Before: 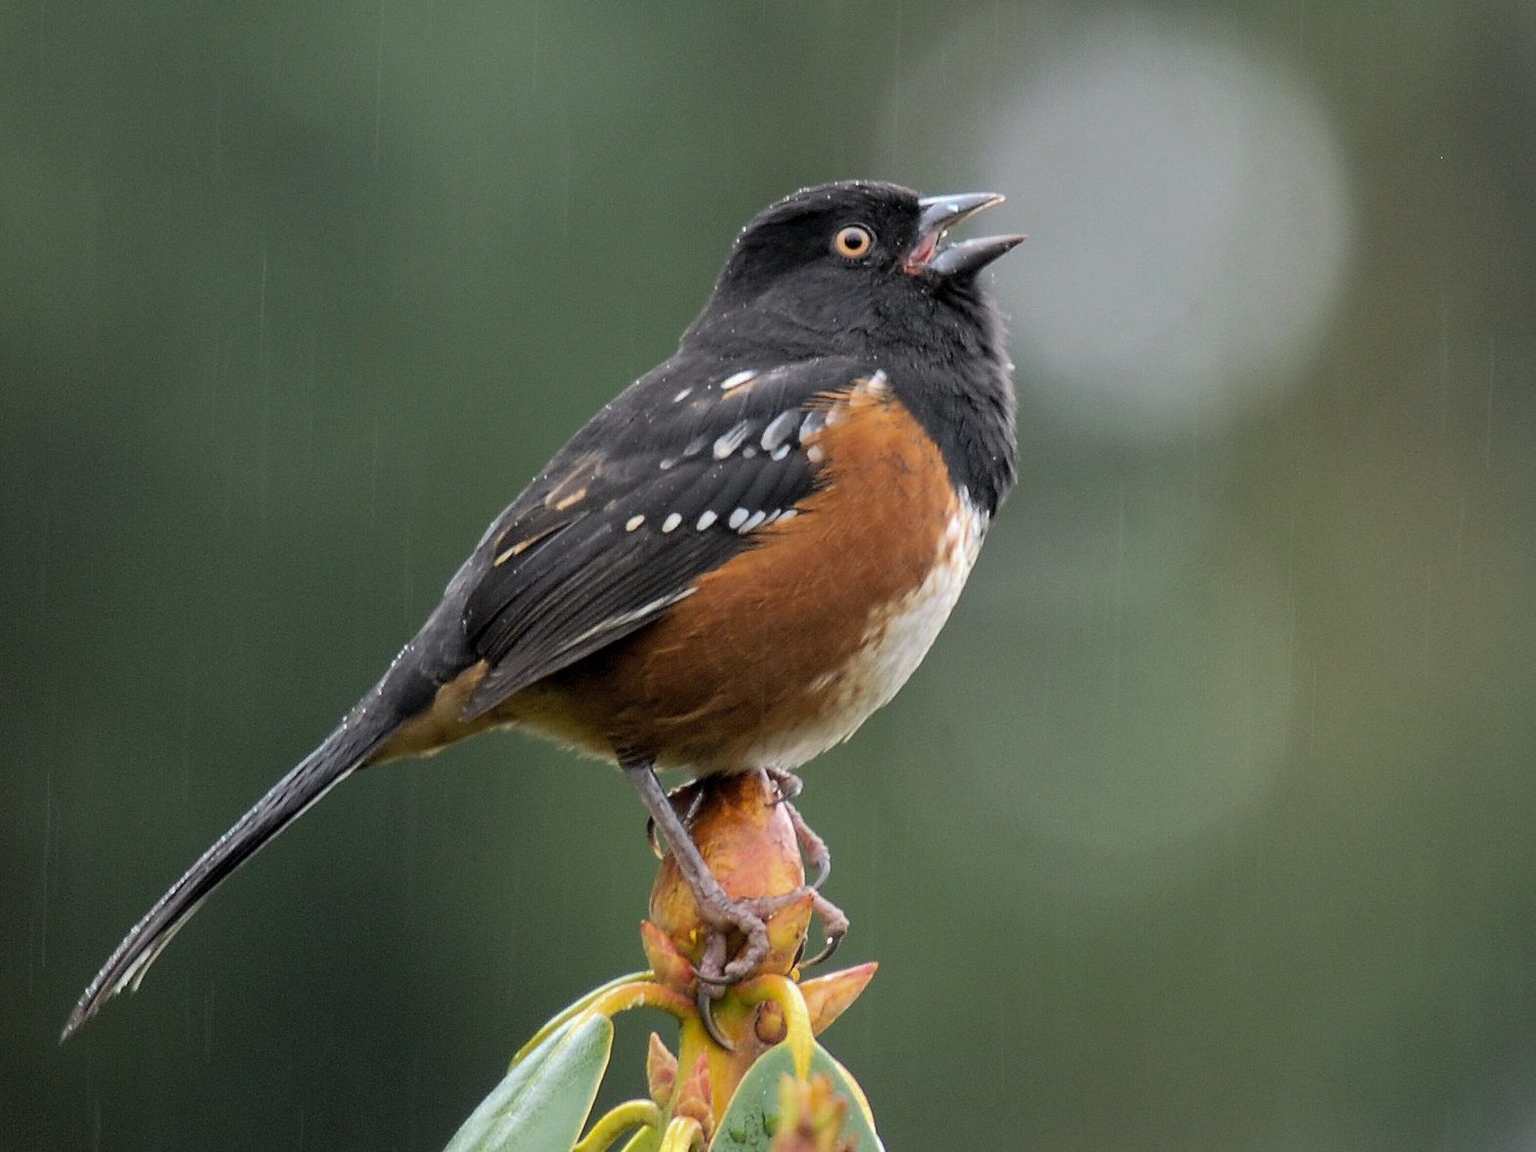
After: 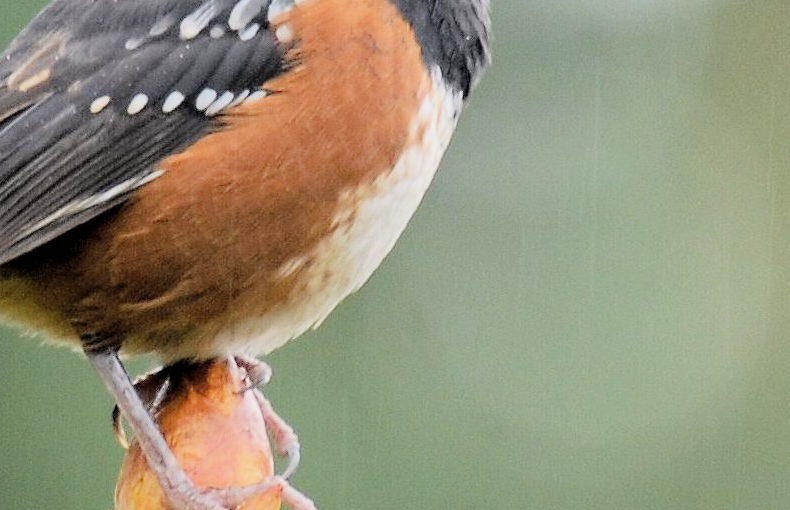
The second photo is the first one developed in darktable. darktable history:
exposure: black level correction 0, exposure 1.35 EV, compensate exposure bias true, compensate highlight preservation false
crop: left 35.03%, top 36.625%, right 14.663%, bottom 20.057%
filmic rgb: black relative exposure -6.98 EV, white relative exposure 5.63 EV, hardness 2.86
